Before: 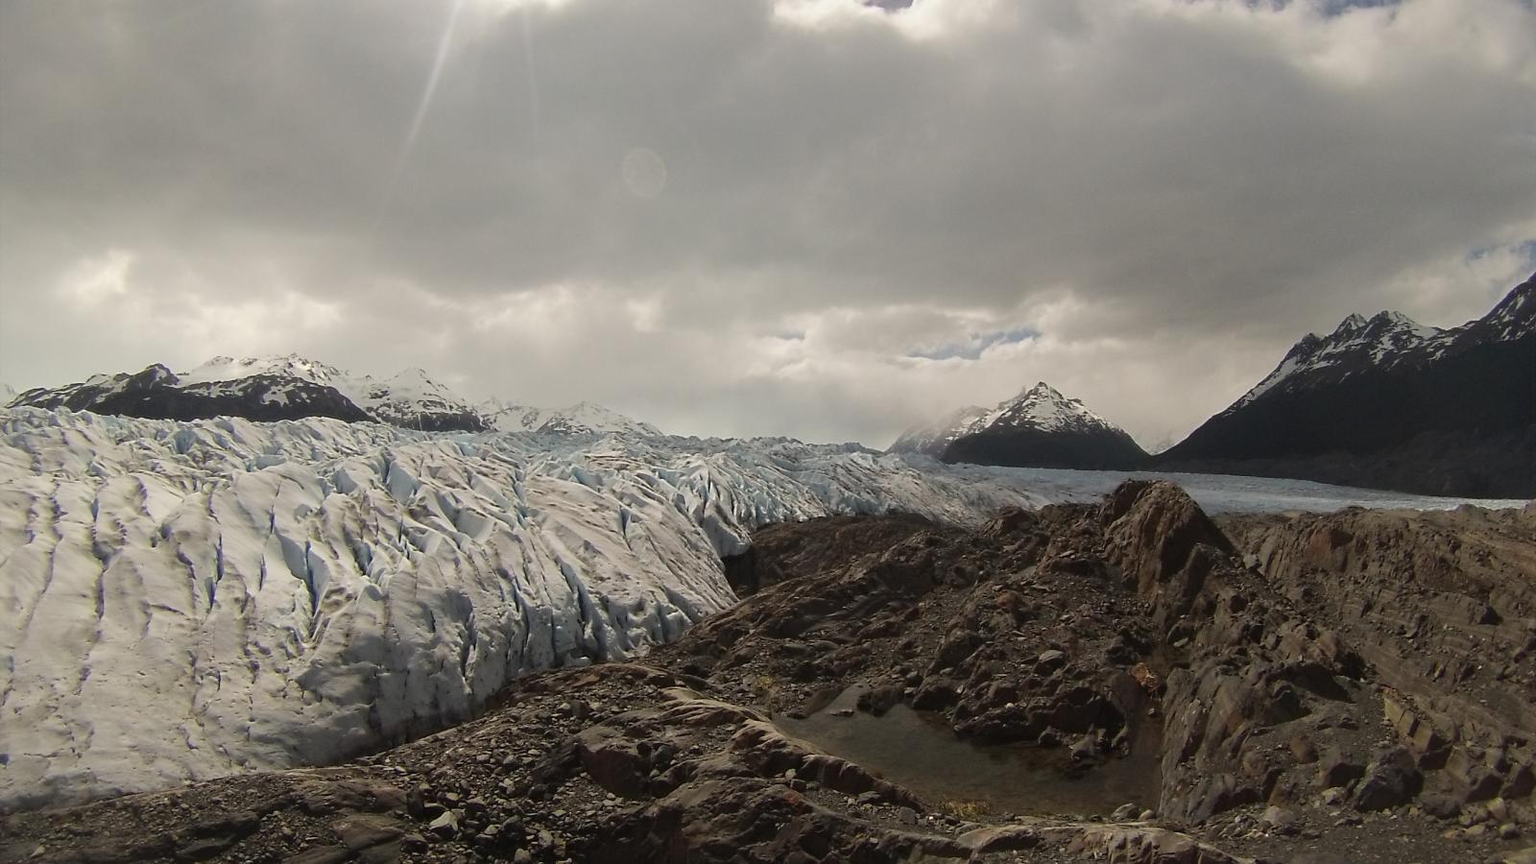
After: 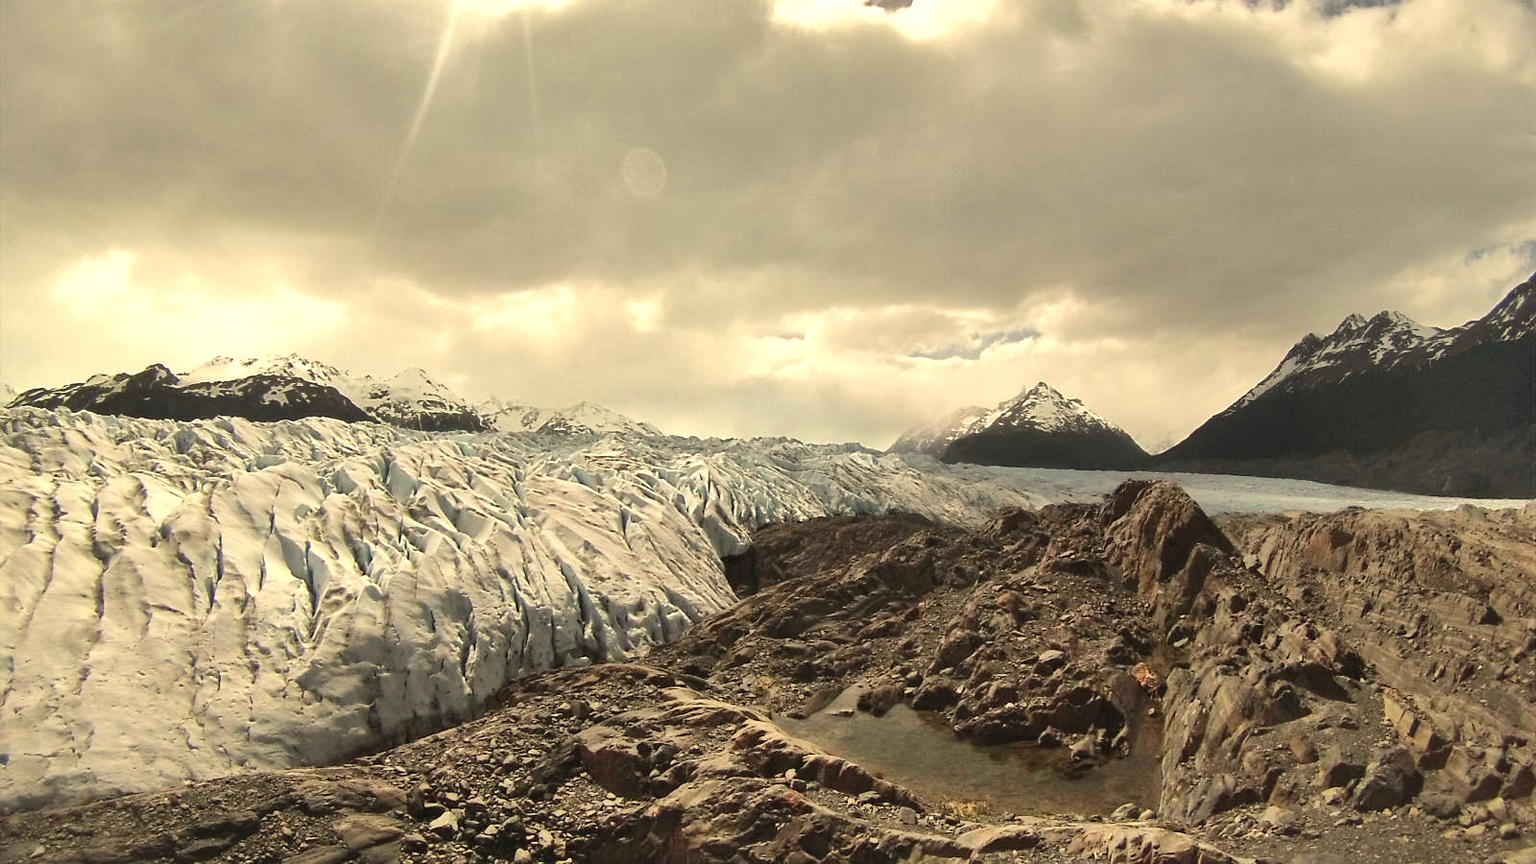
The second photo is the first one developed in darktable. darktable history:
shadows and highlights: white point adjustment 10, highlights -64.21, highlights color adjustment 49.47%, soften with gaussian
exposure: exposure 0.137 EV
highlight reconstruction: method clip highlights, clipping threshold 0
white balance: red 1.073, green 1.011, blue 0.842
